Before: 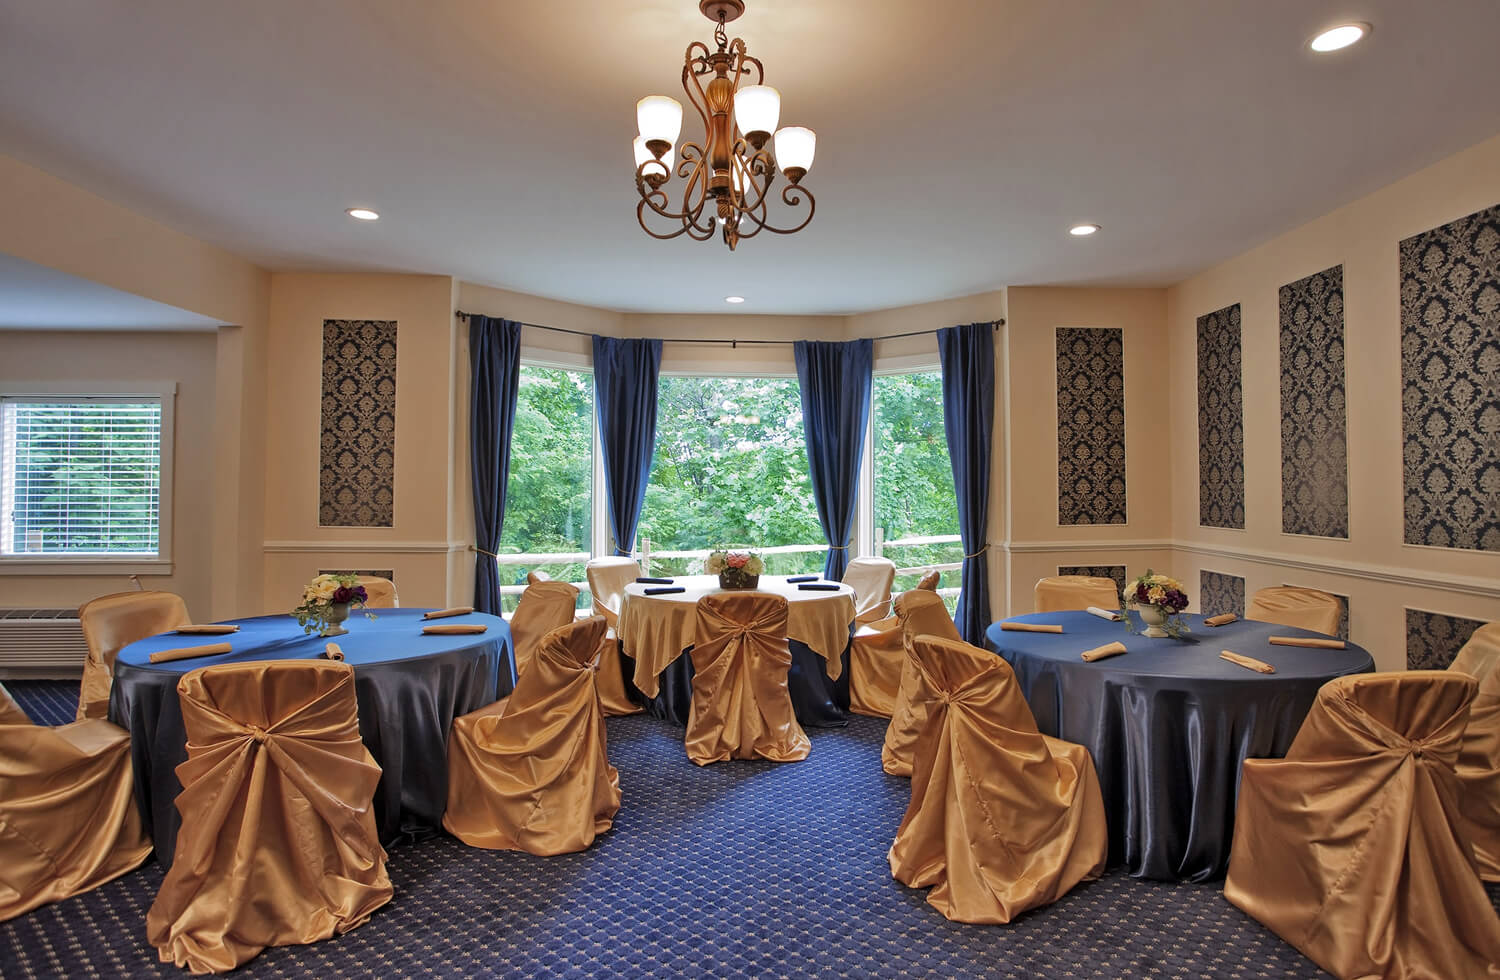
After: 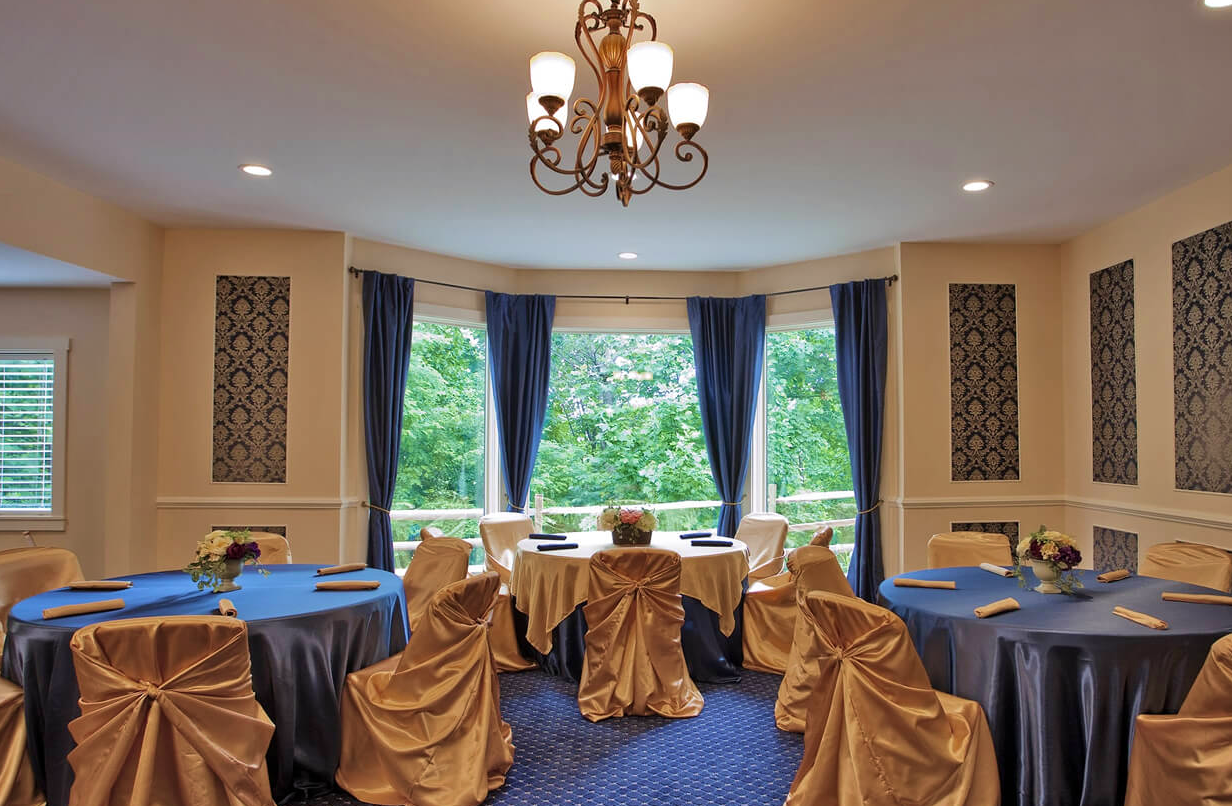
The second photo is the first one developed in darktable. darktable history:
crop and rotate: left 7.196%, top 4.574%, right 10.605%, bottom 13.178%
velvia: on, module defaults
